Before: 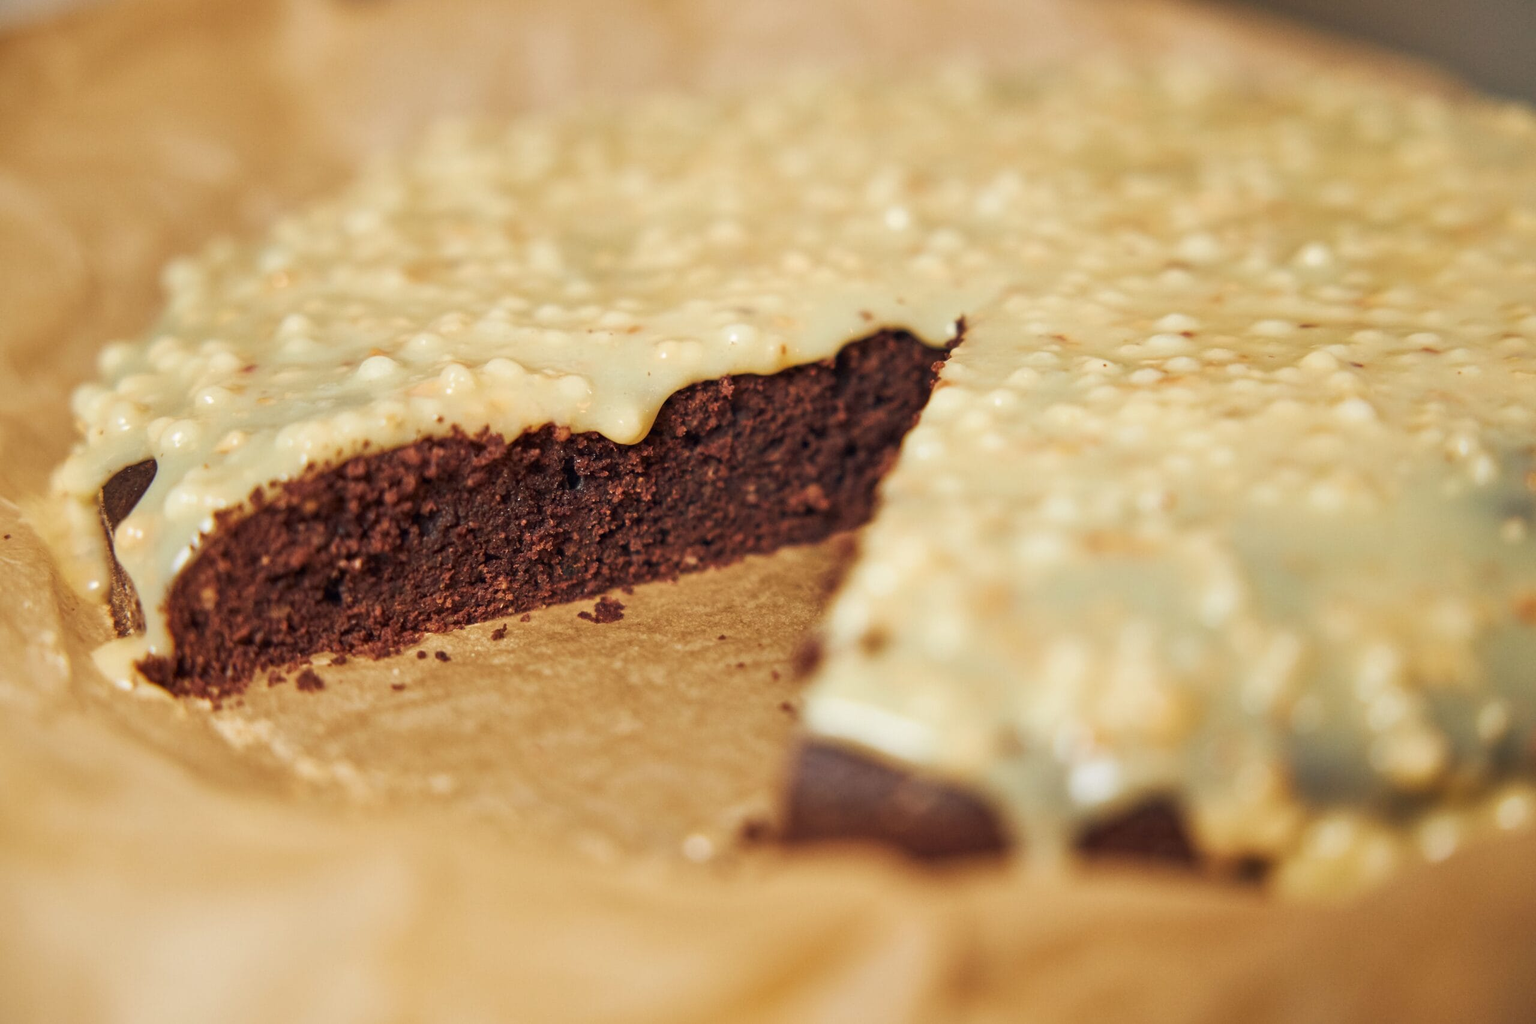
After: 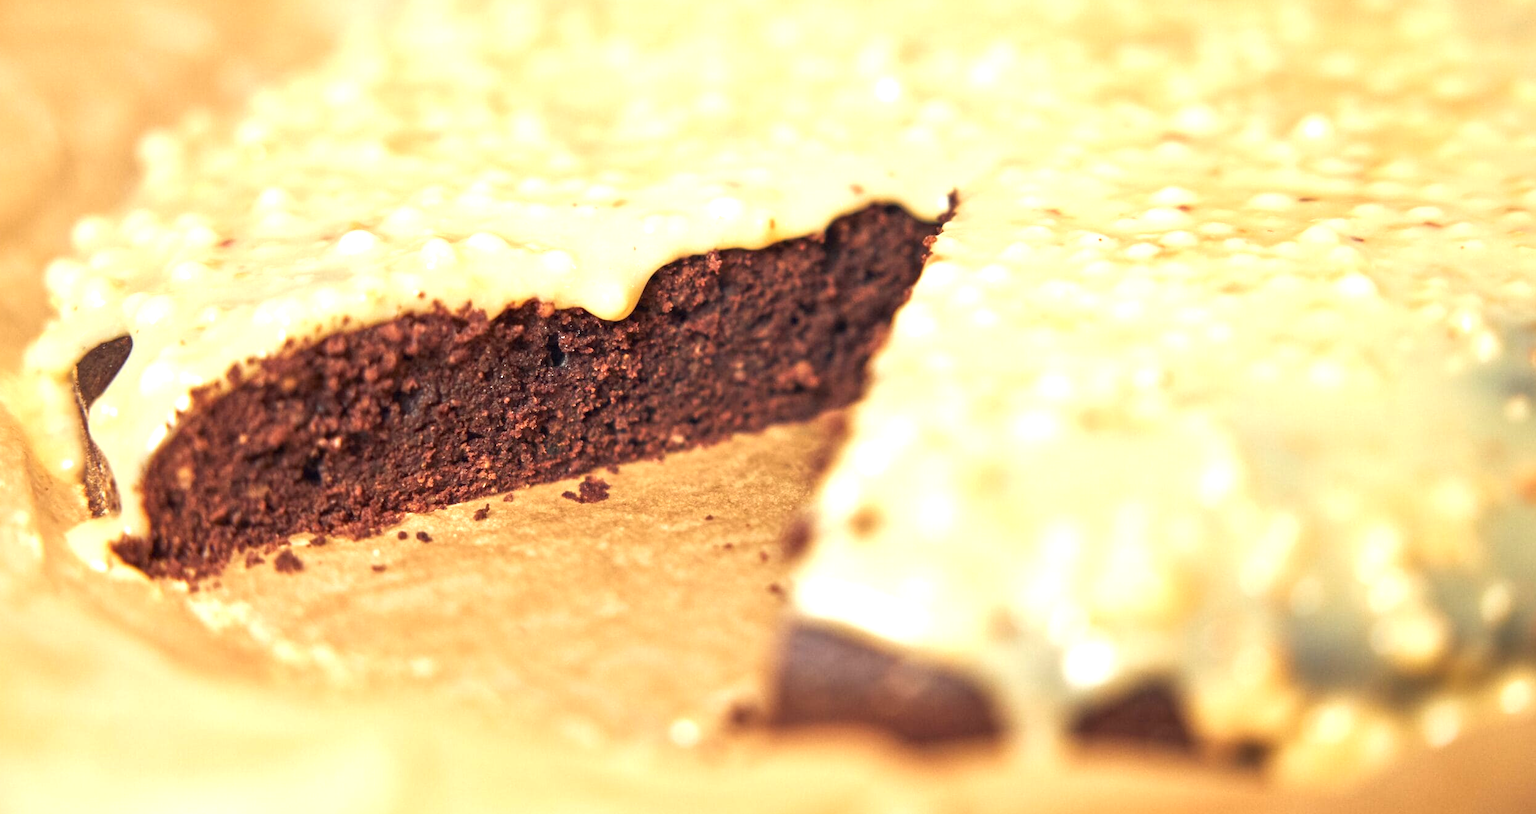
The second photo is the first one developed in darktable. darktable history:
crop and rotate: left 1.814%, top 12.818%, right 0.25%, bottom 9.225%
exposure: black level correction 0, exposure 1 EV, compensate exposure bias true, compensate highlight preservation false
